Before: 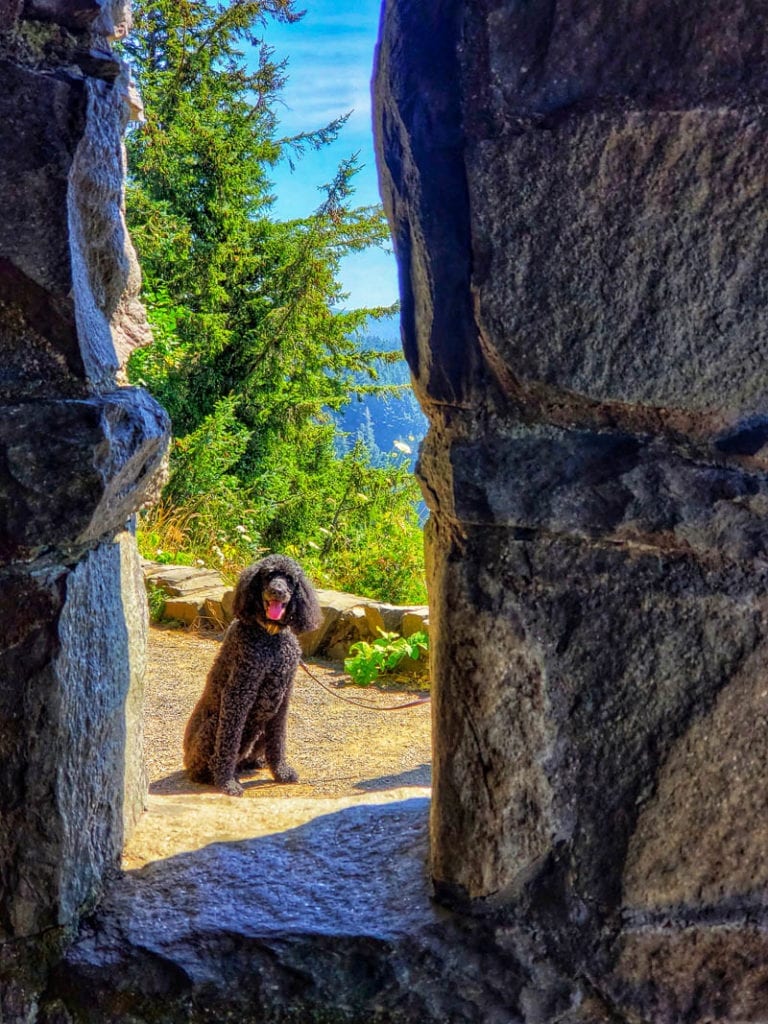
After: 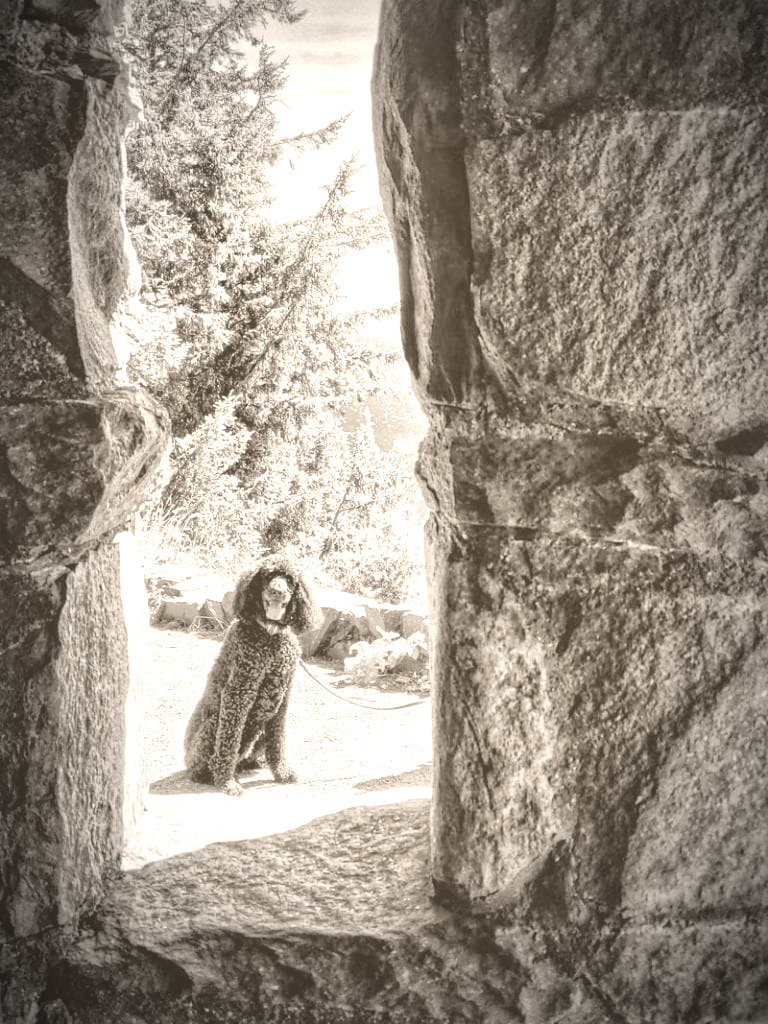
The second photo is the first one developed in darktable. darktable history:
global tonemap: drago (1, 100), detail 1
shadows and highlights: shadows 20.91, highlights -82.73, soften with gaussian
vignetting: fall-off start 67.5%, fall-off radius 67.23%, brightness -0.813, automatic ratio true
white balance: red 0.948, green 1.02, blue 1.176
colorize: hue 34.49°, saturation 35.33%, source mix 100%, version 1
